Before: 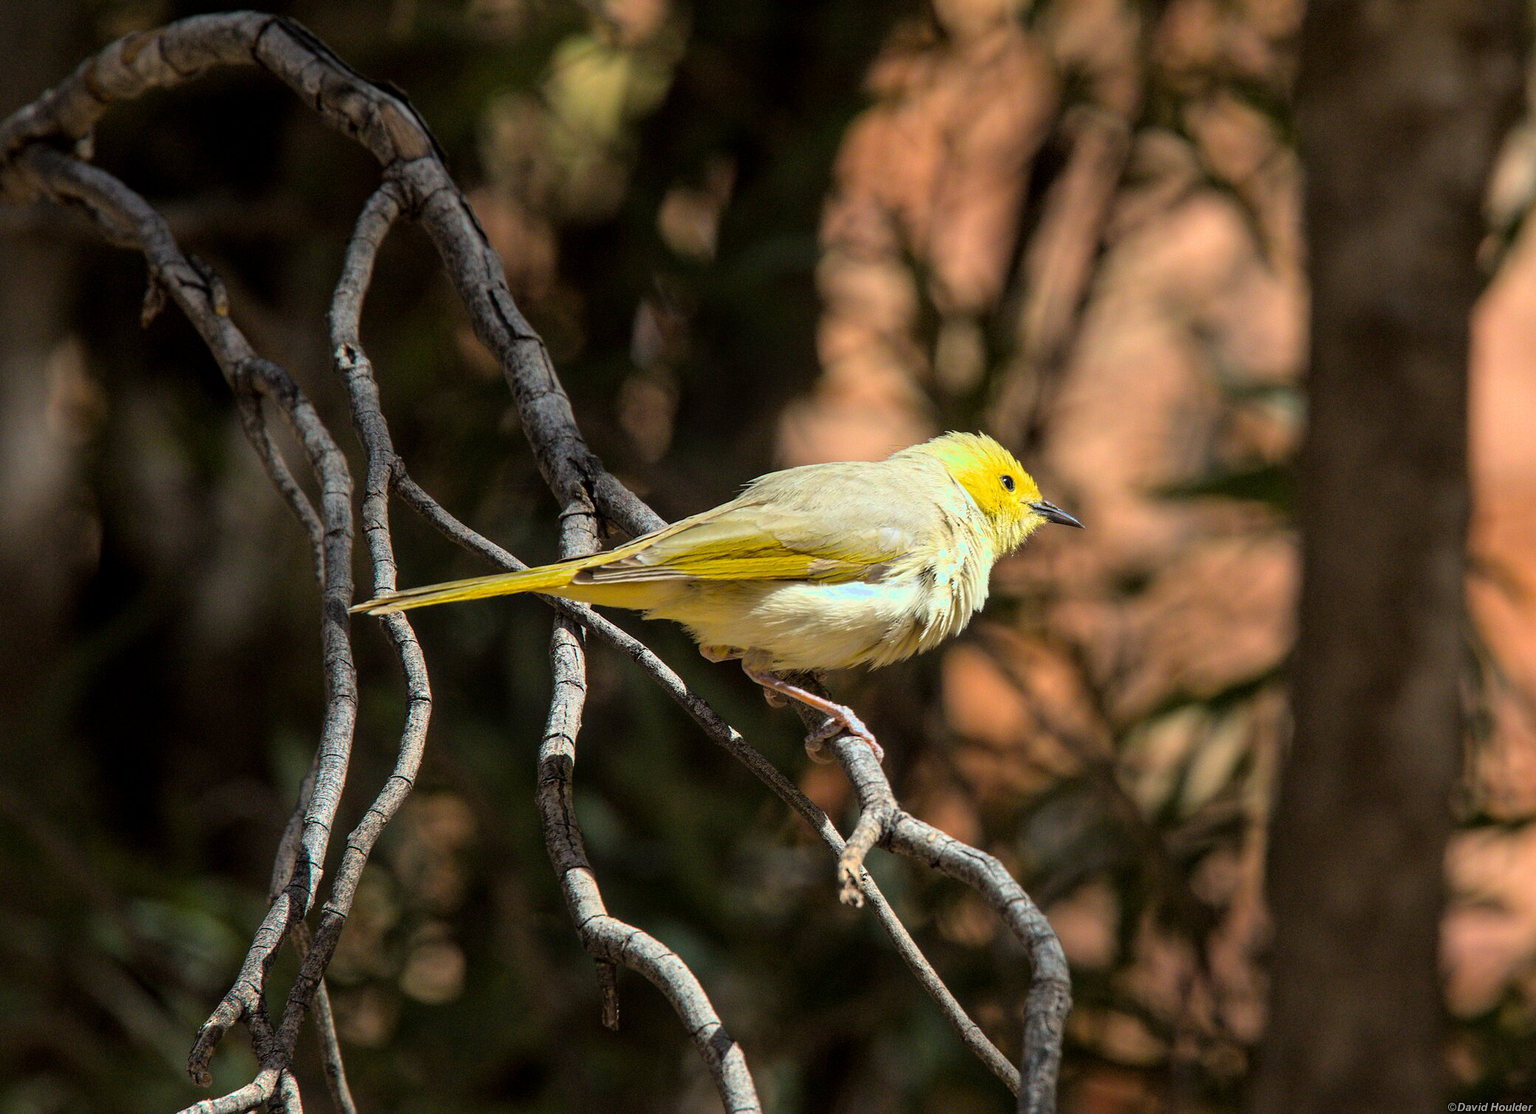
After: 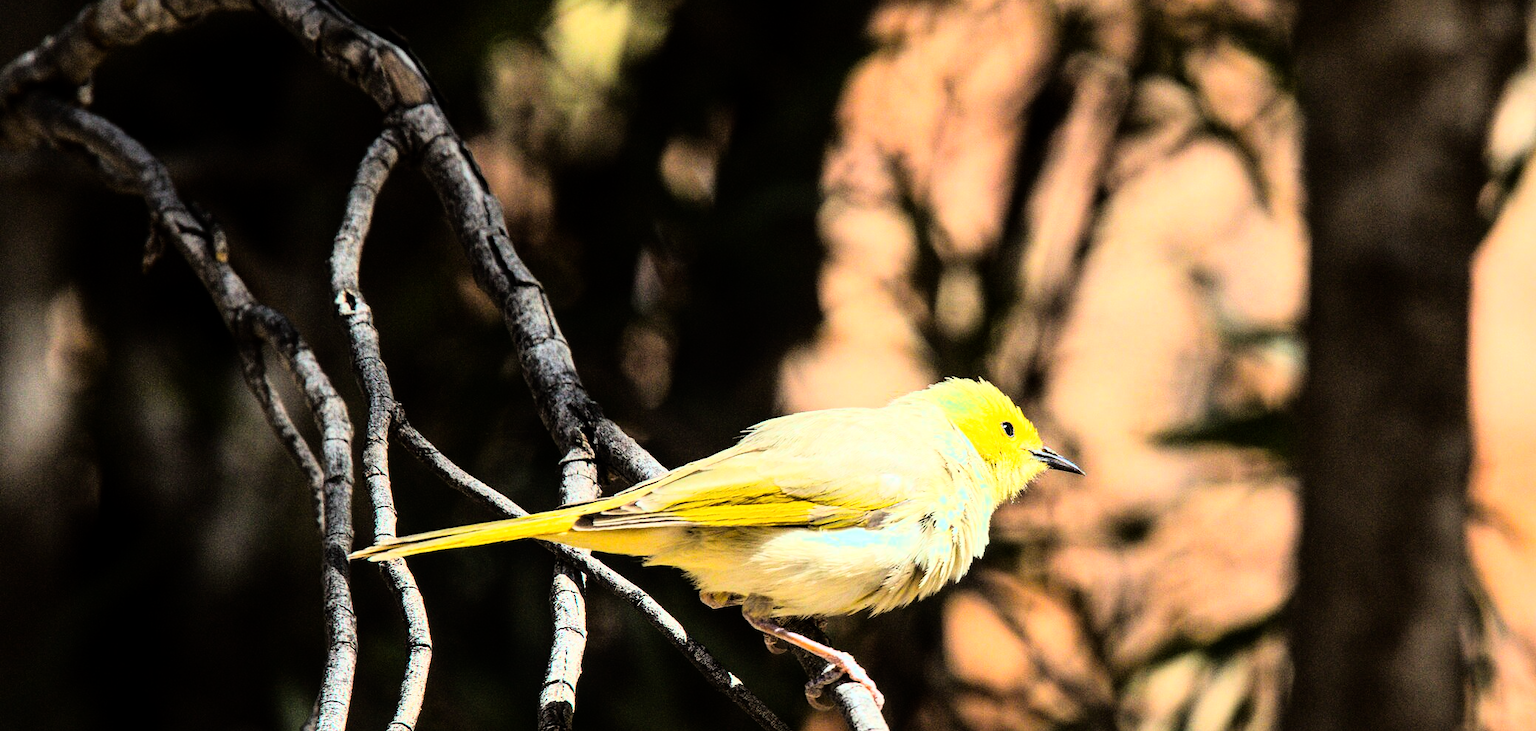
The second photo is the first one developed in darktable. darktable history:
crop and rotate: top 4.848%, bottom 29.503%
rgb curve: curves: ch0 [(0, 0) (0.21, 0.15) (0.24, 0.21) (0.5, 0.75) (0.75, 0.96) (0.89, 0.99) (1, 1)]; ch1 [(0, 0.02) (0.21, 0.13) (0.25, 0.2) (0.5, 0.67) (0.75, 0.9) (0.89, 0.97) (1, 1)]; ch2 [(0, 0.02) (0.21, 0.13) (0.25, 0.2) (0.5, 0.67) (0.75, 0.9) (0.89, 0.97) (1, 1)], compensate middle gray true
